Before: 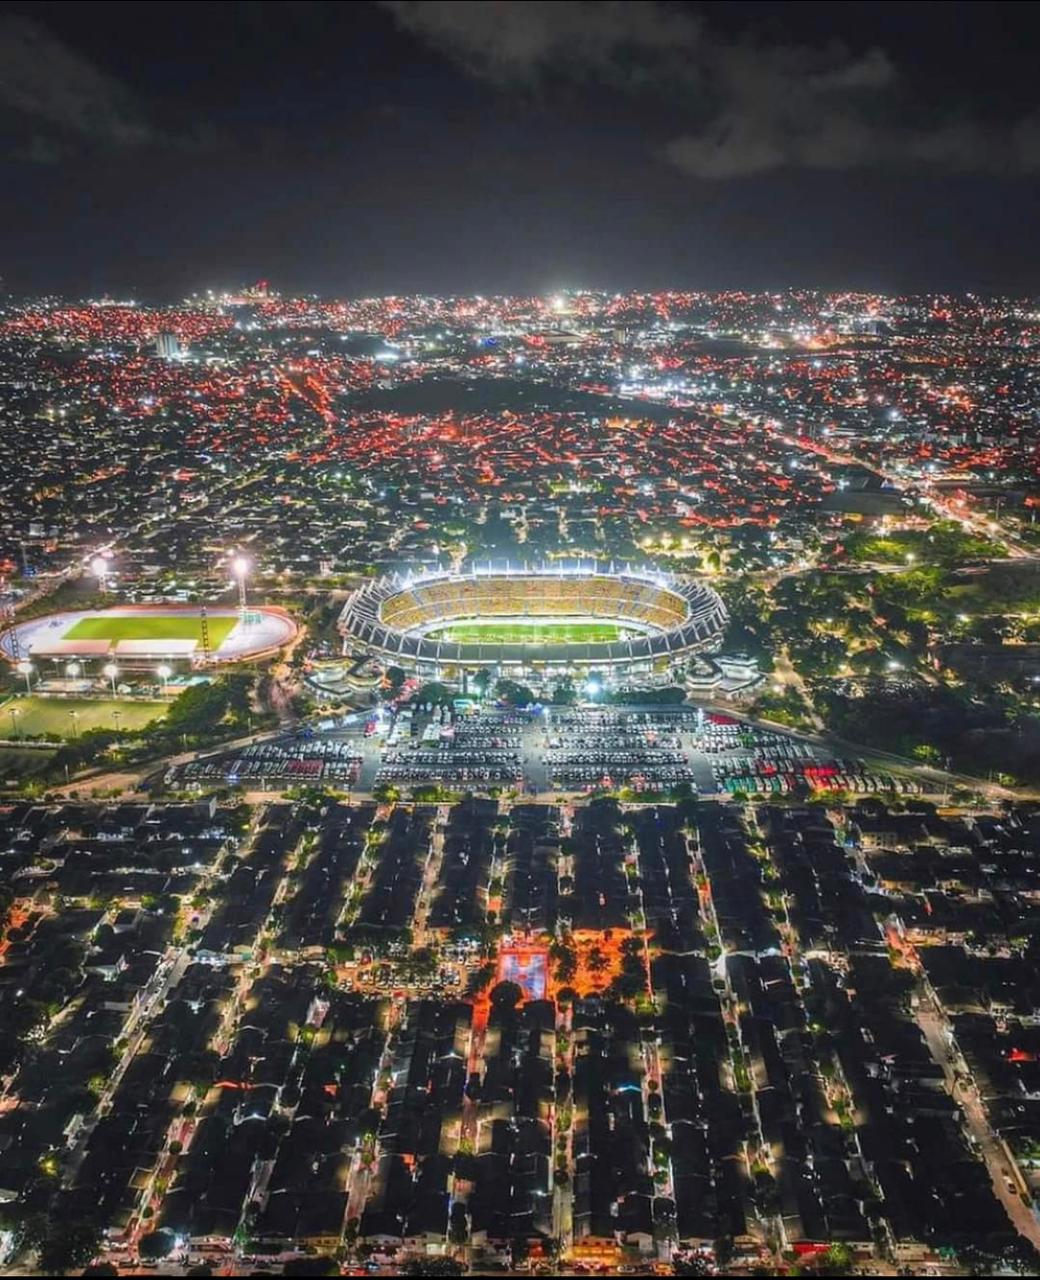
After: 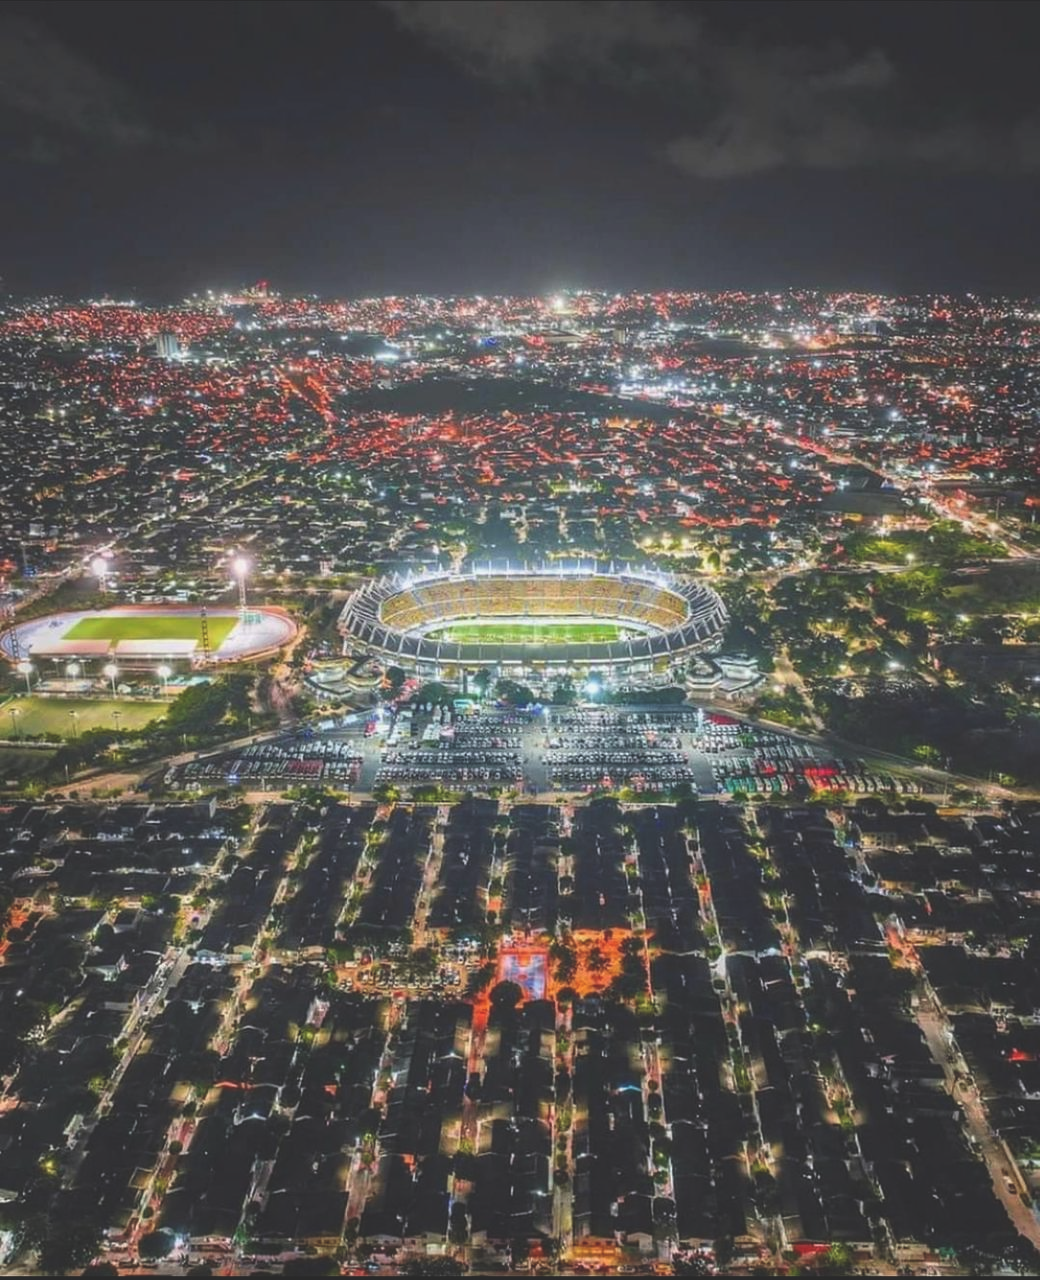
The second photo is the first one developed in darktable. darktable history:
exposure: black level correction -0.025, exposure -0.12 EV, compensate highlight preservation false
